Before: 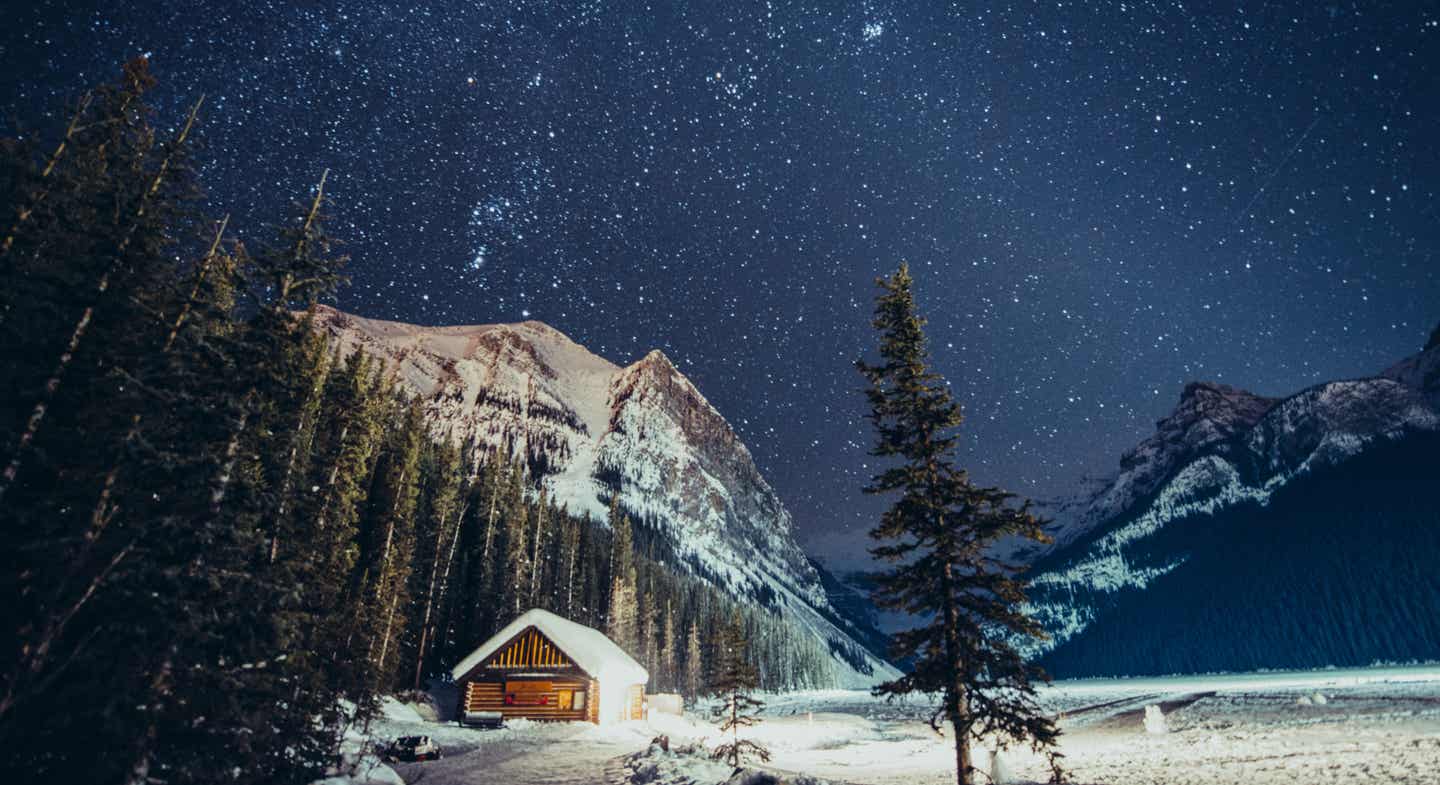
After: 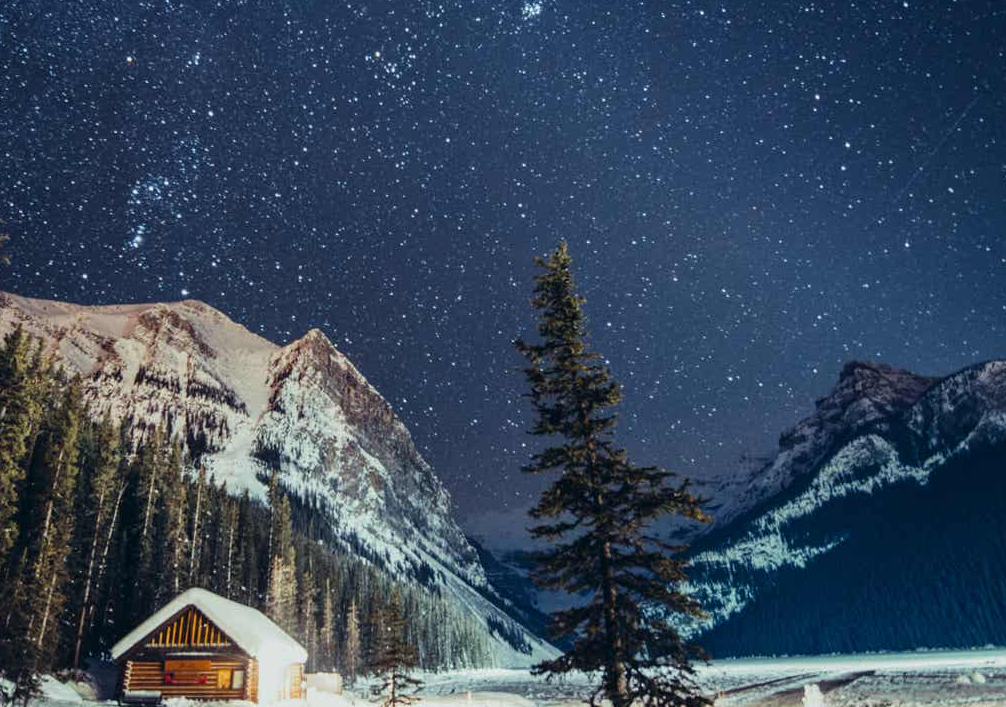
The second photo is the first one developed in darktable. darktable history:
crop and rotate: left 23.696%, top 2.72%, right 6.4%, bottom 7.101%
